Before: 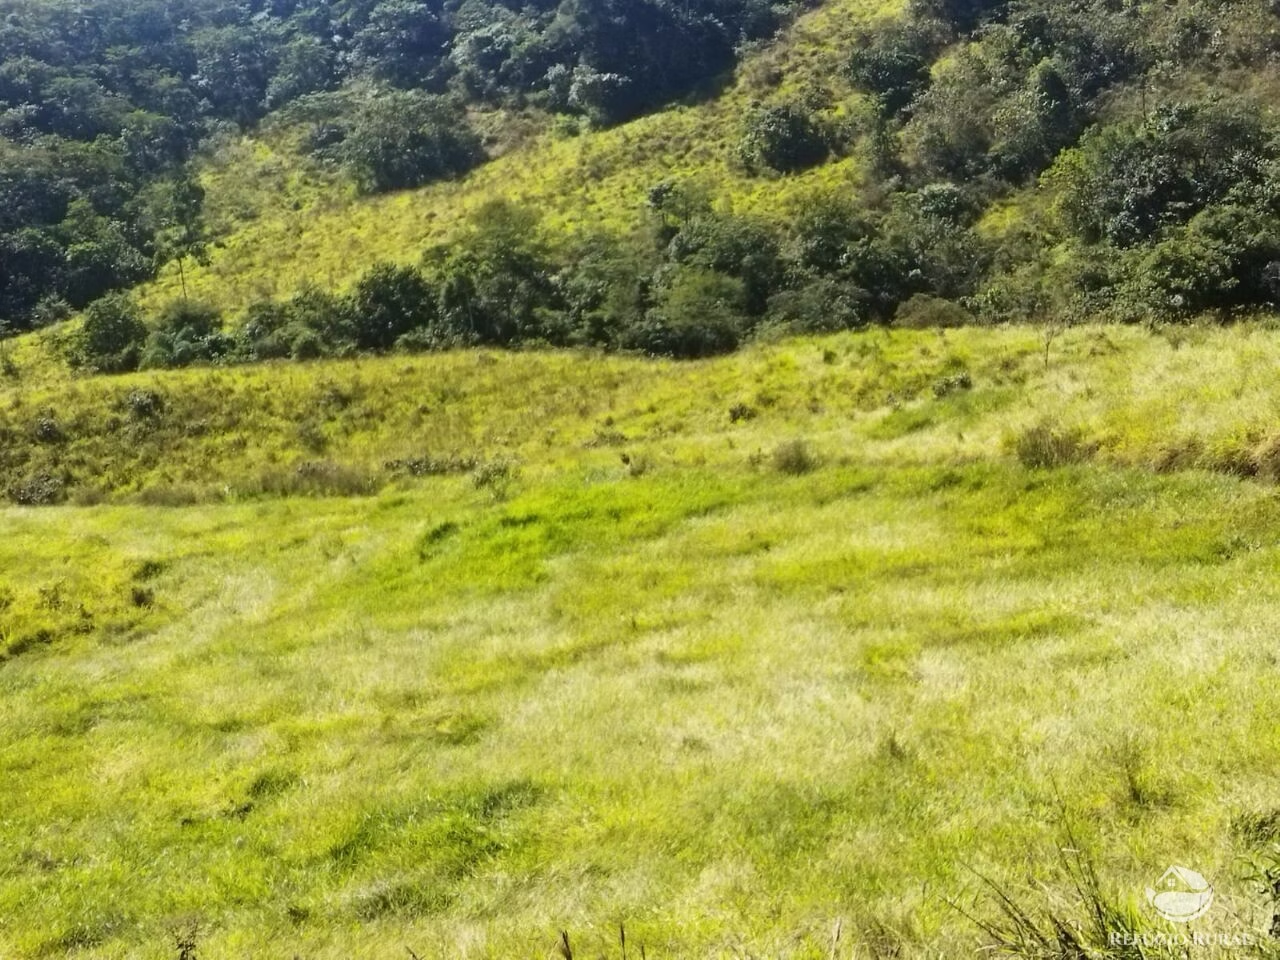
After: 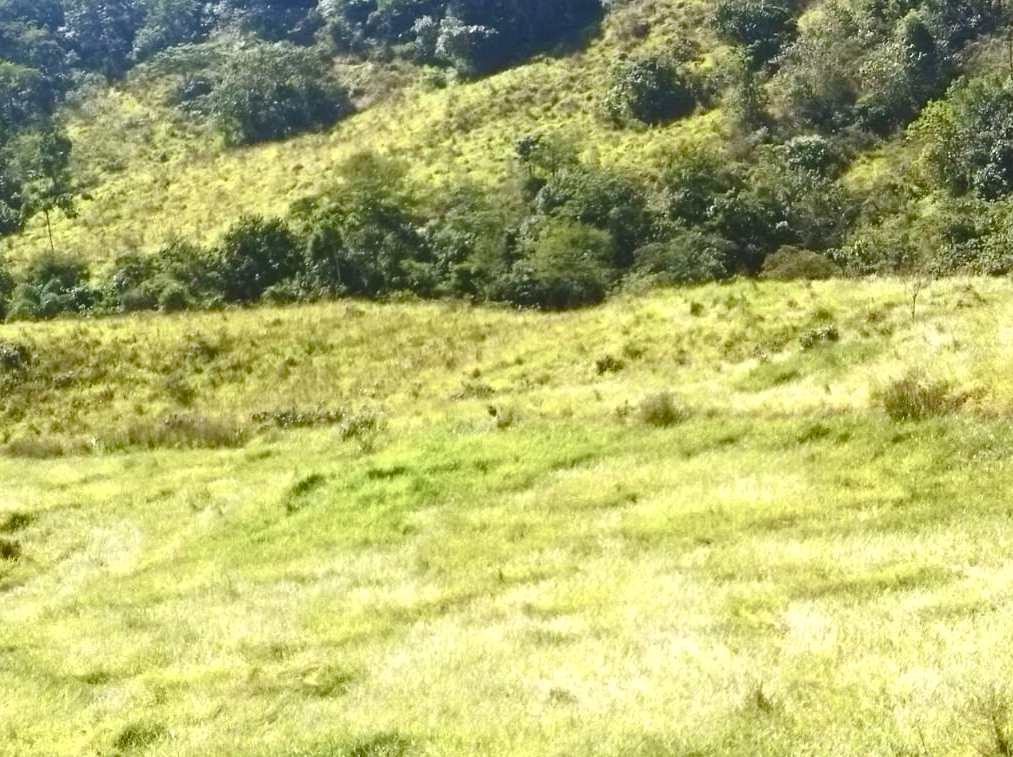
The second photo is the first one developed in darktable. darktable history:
crop and rotate: left 10.445%, top 5.052%, right 10.398%, bottom 16.083%
color balance rgb: shadows lift › chroma 0.733%, shadows lift › hue 110.8°, global offset › luminance 0.76%, linear chroma grading › global chroma 0.447%, perceptual saturation grading › global saturation 20%, perceptual saturation grading › highlights -49.142%, perceptual saturation grading › shadows 26.098%, global vibrance 14.818%
exposure: exposure 0.585 EV, compensate exposure bias true, compensate highlight preservation false
